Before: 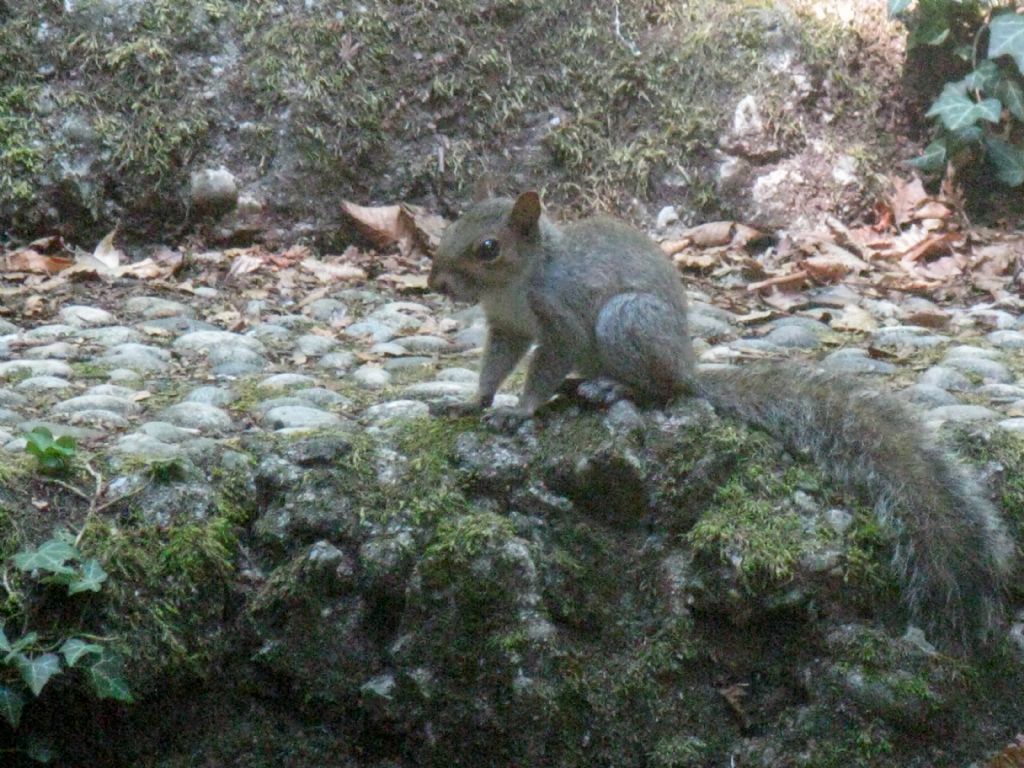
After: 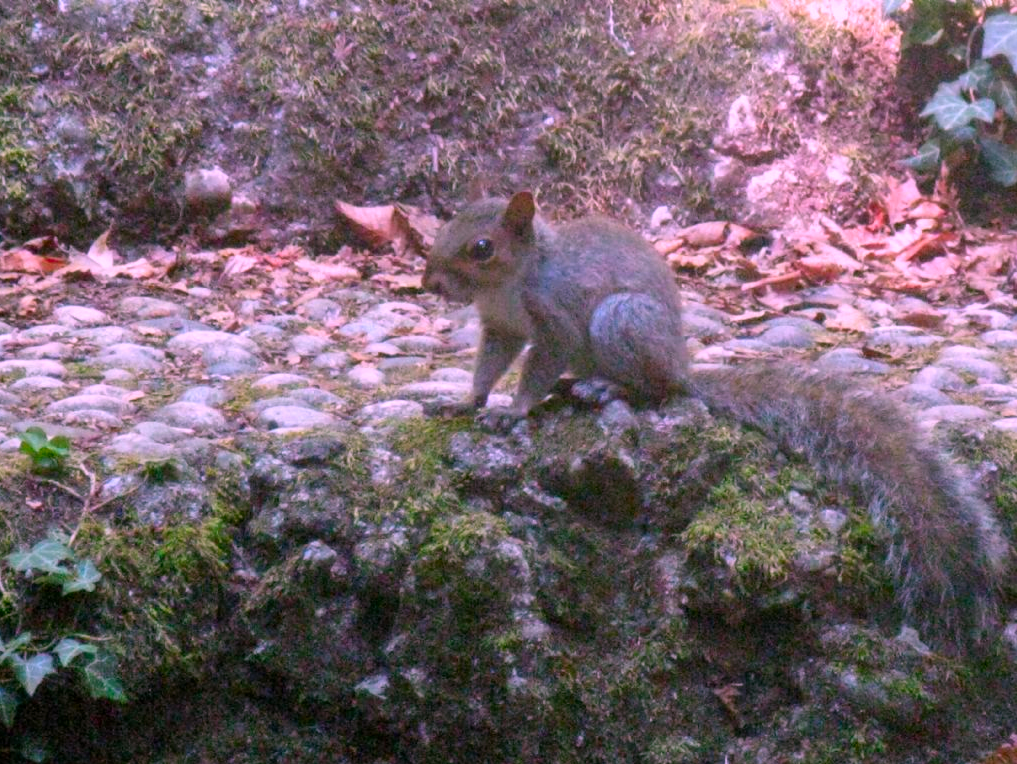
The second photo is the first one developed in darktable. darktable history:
color correction: highlights a* 18.92, highlights b* -11.56, saturation 1.66
crop and rotate: left 0.671%, top 0.121%, bottom 0.386%
shadows and highlights: radius 126.89, shadows 30.26, highlights -30.76, low approximation 0.01, soften with gaussian
